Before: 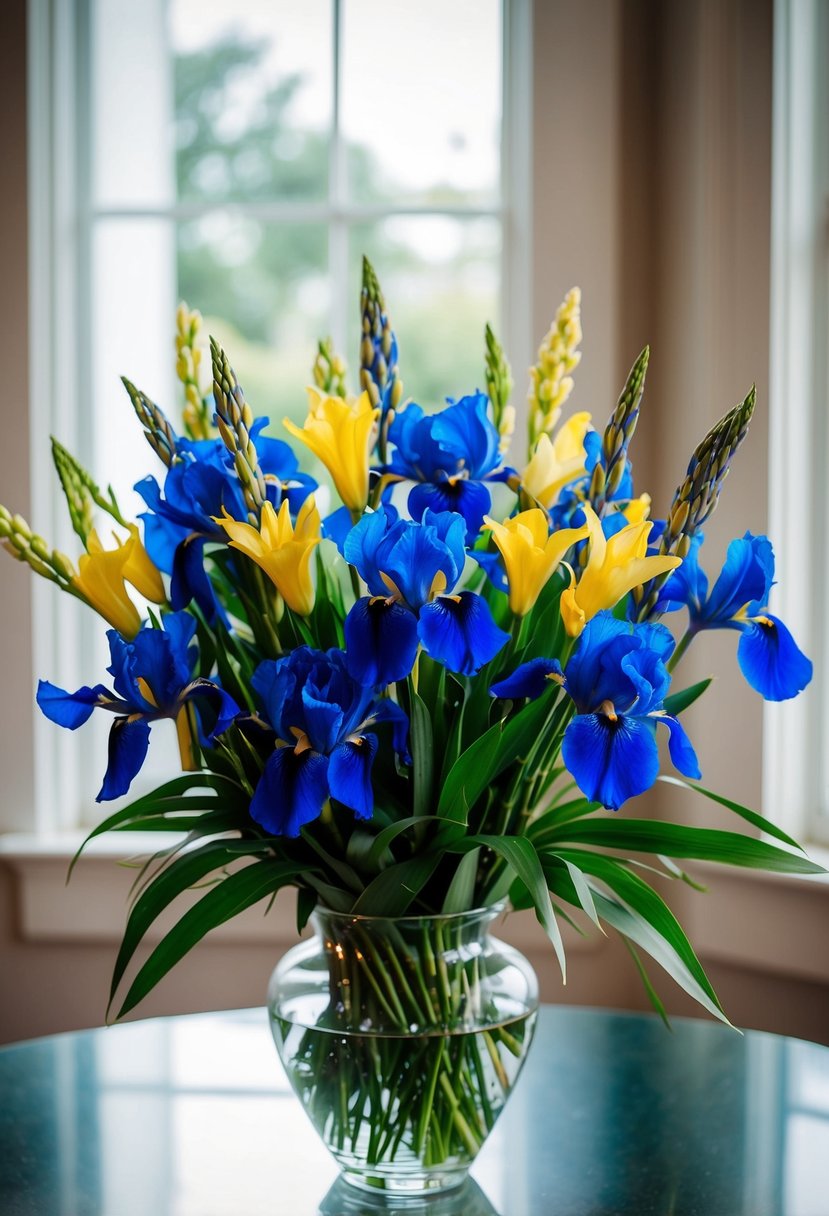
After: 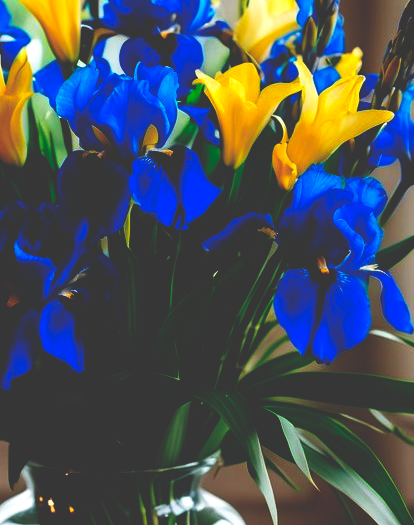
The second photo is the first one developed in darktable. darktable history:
base curve: curves: ch0 [(0, 0.036) (0.083, 0.04) (0.804, 1)], preserve colors none
crop: left 34.855%, top 36.723%, right 15.105%, bottom 20.101%
